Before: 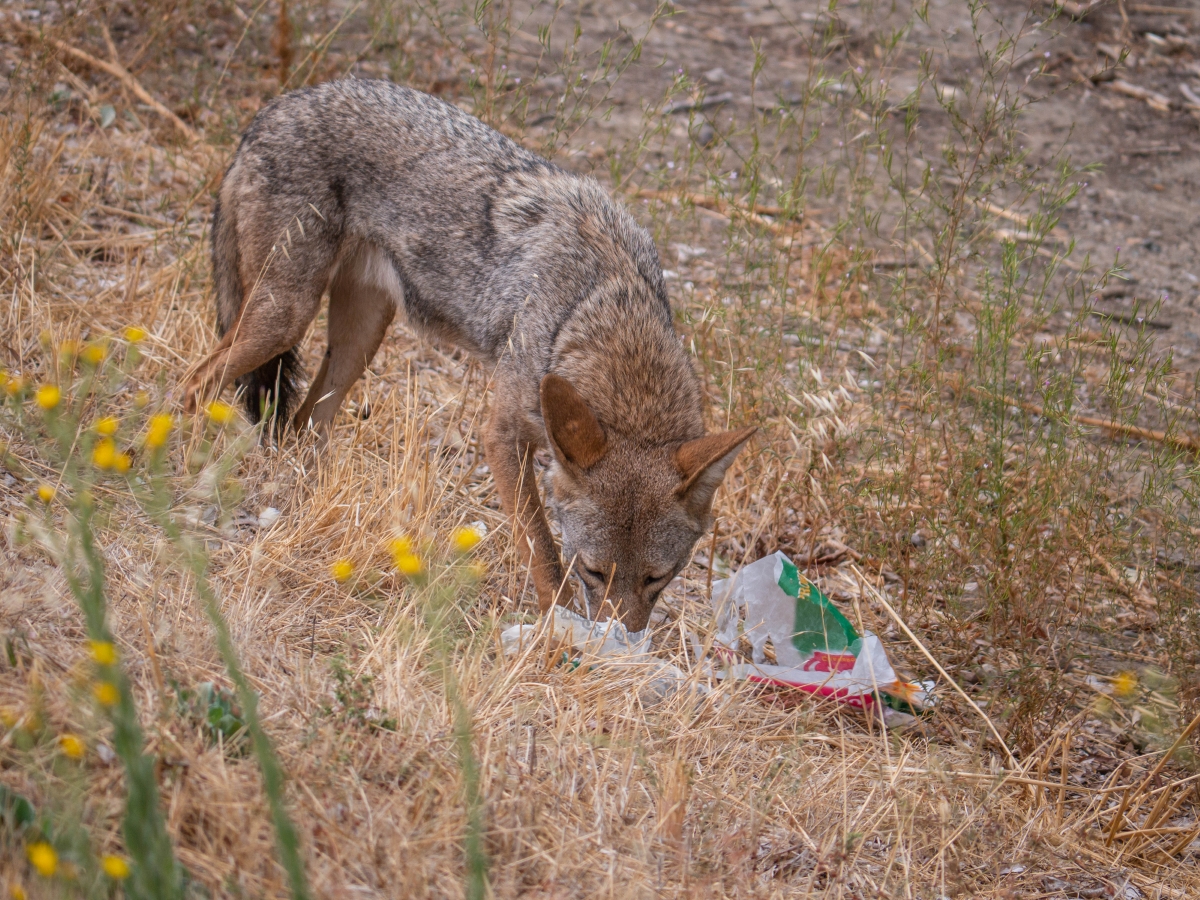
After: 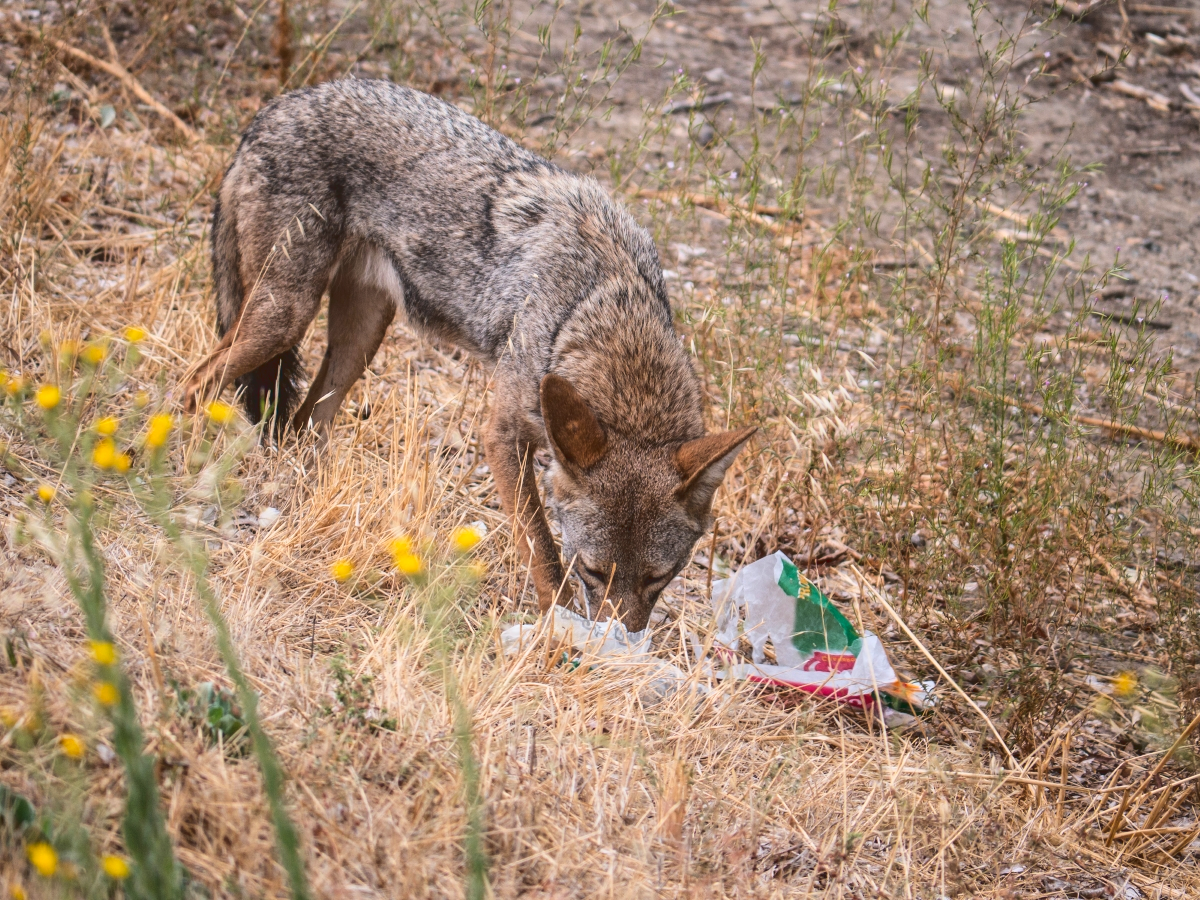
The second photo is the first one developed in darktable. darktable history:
tone curve: curves: ch0 [(0, 0) (0.003, 0.108) (0.011, 0.108) (0.025, 0.108) (0.044, 0.113) (0.069, 0.113) (0.1, 0.121) (0.136, 0.136) (0.177, 0.16) (0.224, 0.192) (0.277, 0.246) (0.335, 0.324) (0.399, 0.419) (0.468, 0.518) (0.543, 0.622) (0.623, 0.721) (0.709, 0.815) (0.801, 0.893) (0.898, 0.949) (1, 1)], color space Lab, linked channels
